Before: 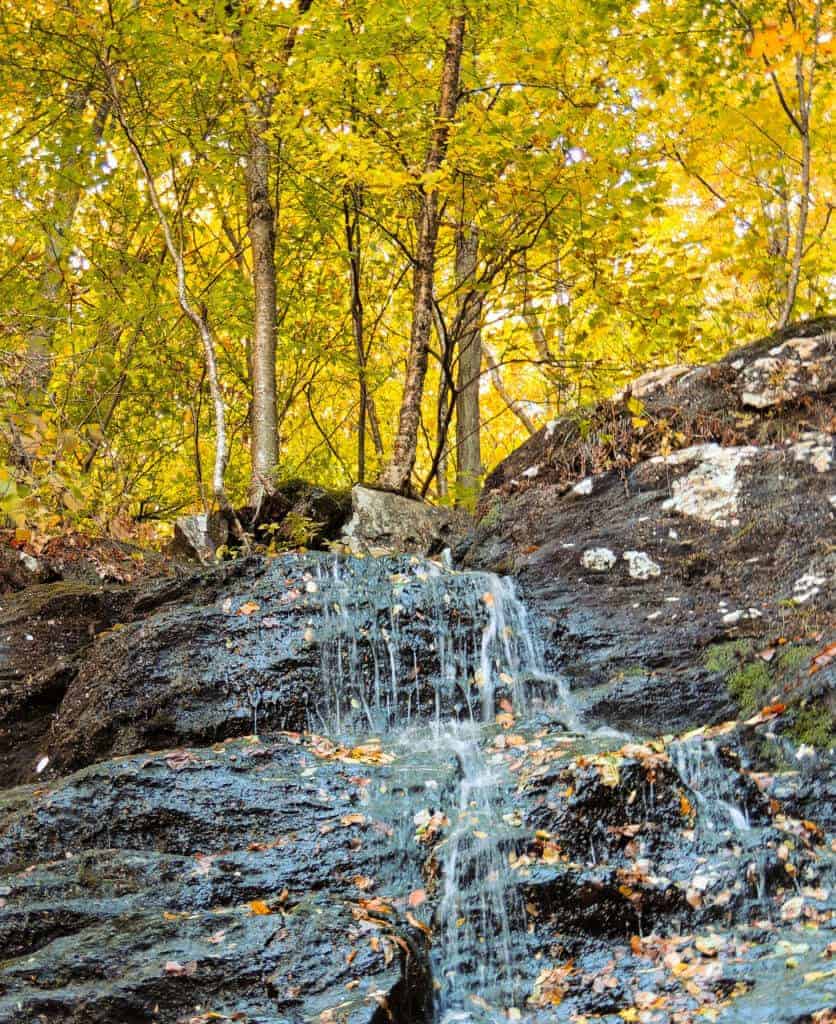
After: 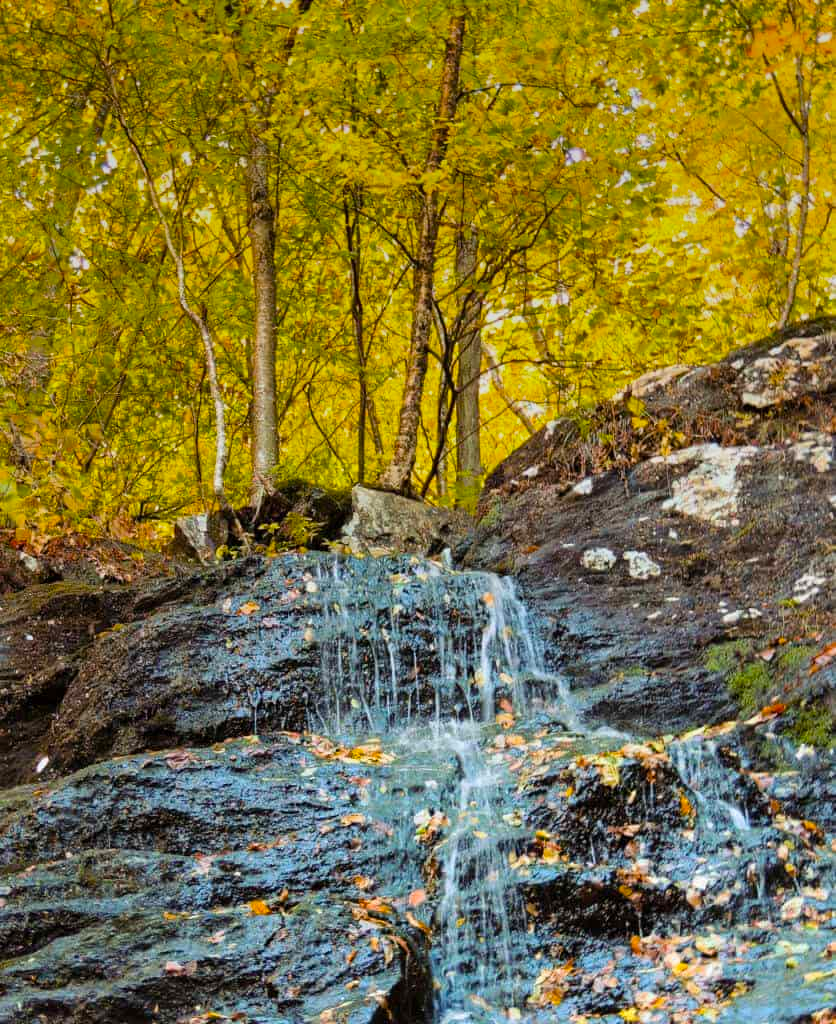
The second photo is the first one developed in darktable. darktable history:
color balance rgb: perceptual saturation grading › global saturation 25%, global vibrance 20%
graduated density: on, module defaults
